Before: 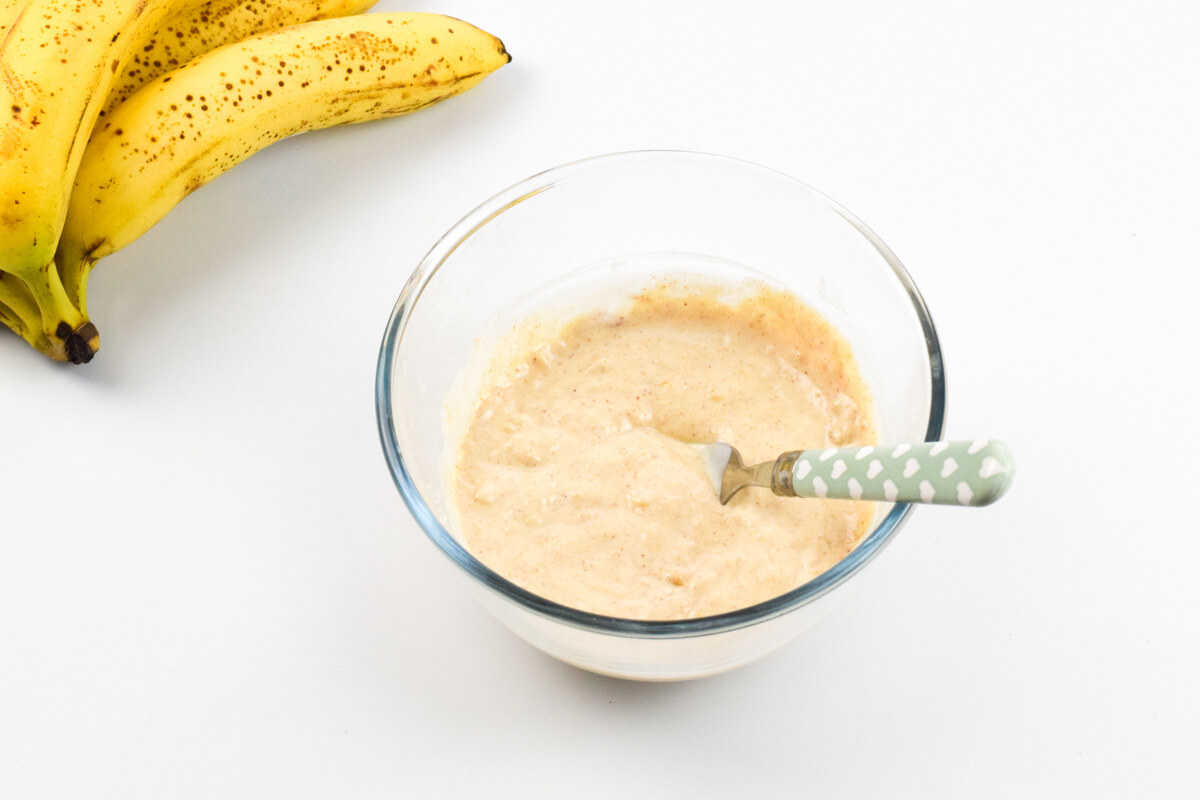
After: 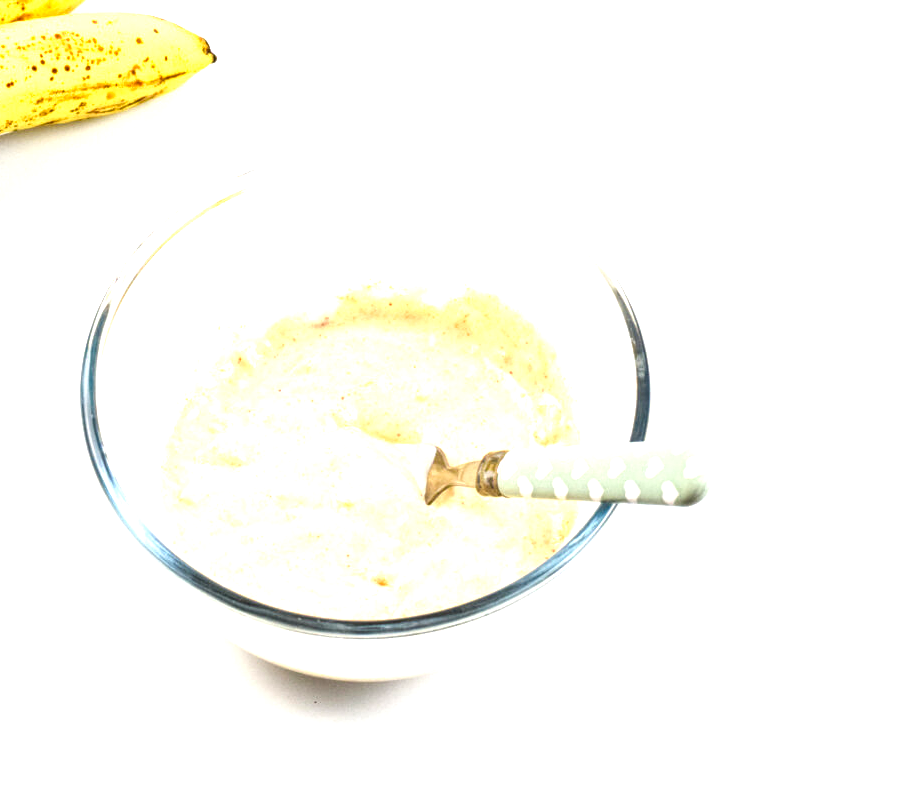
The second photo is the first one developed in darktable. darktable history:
crop and rotate: left 24.6%
exposure: exposure 0.95 EV, compensate highlight preservation false
local contrast: highlights 60%, shadows 60%, detail 160%
